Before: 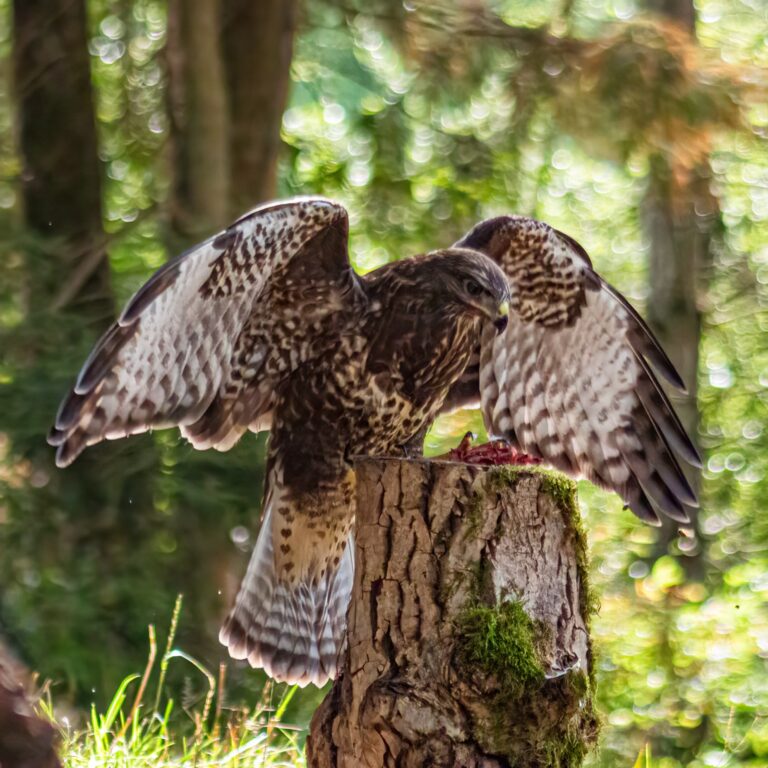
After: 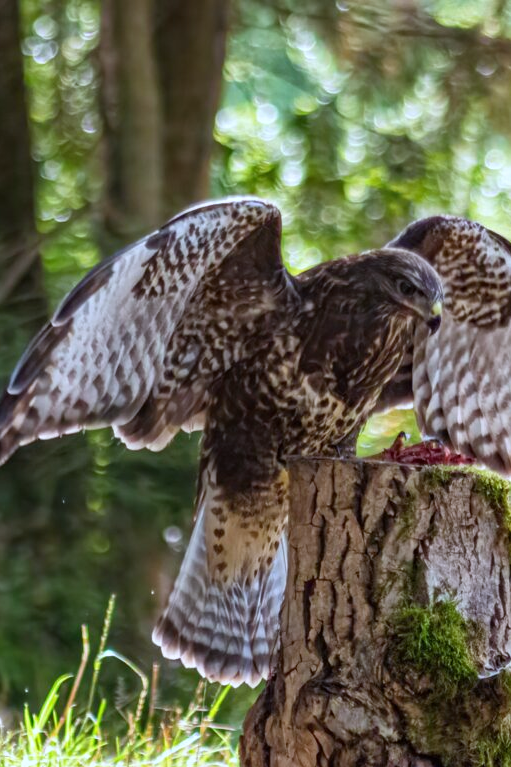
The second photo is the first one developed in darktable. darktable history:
tone equalizer: on, module defaults
crop and rotate: left 8.786%, right 24.548%
white balance: red 0.926, green 1.003, blue 1.133
